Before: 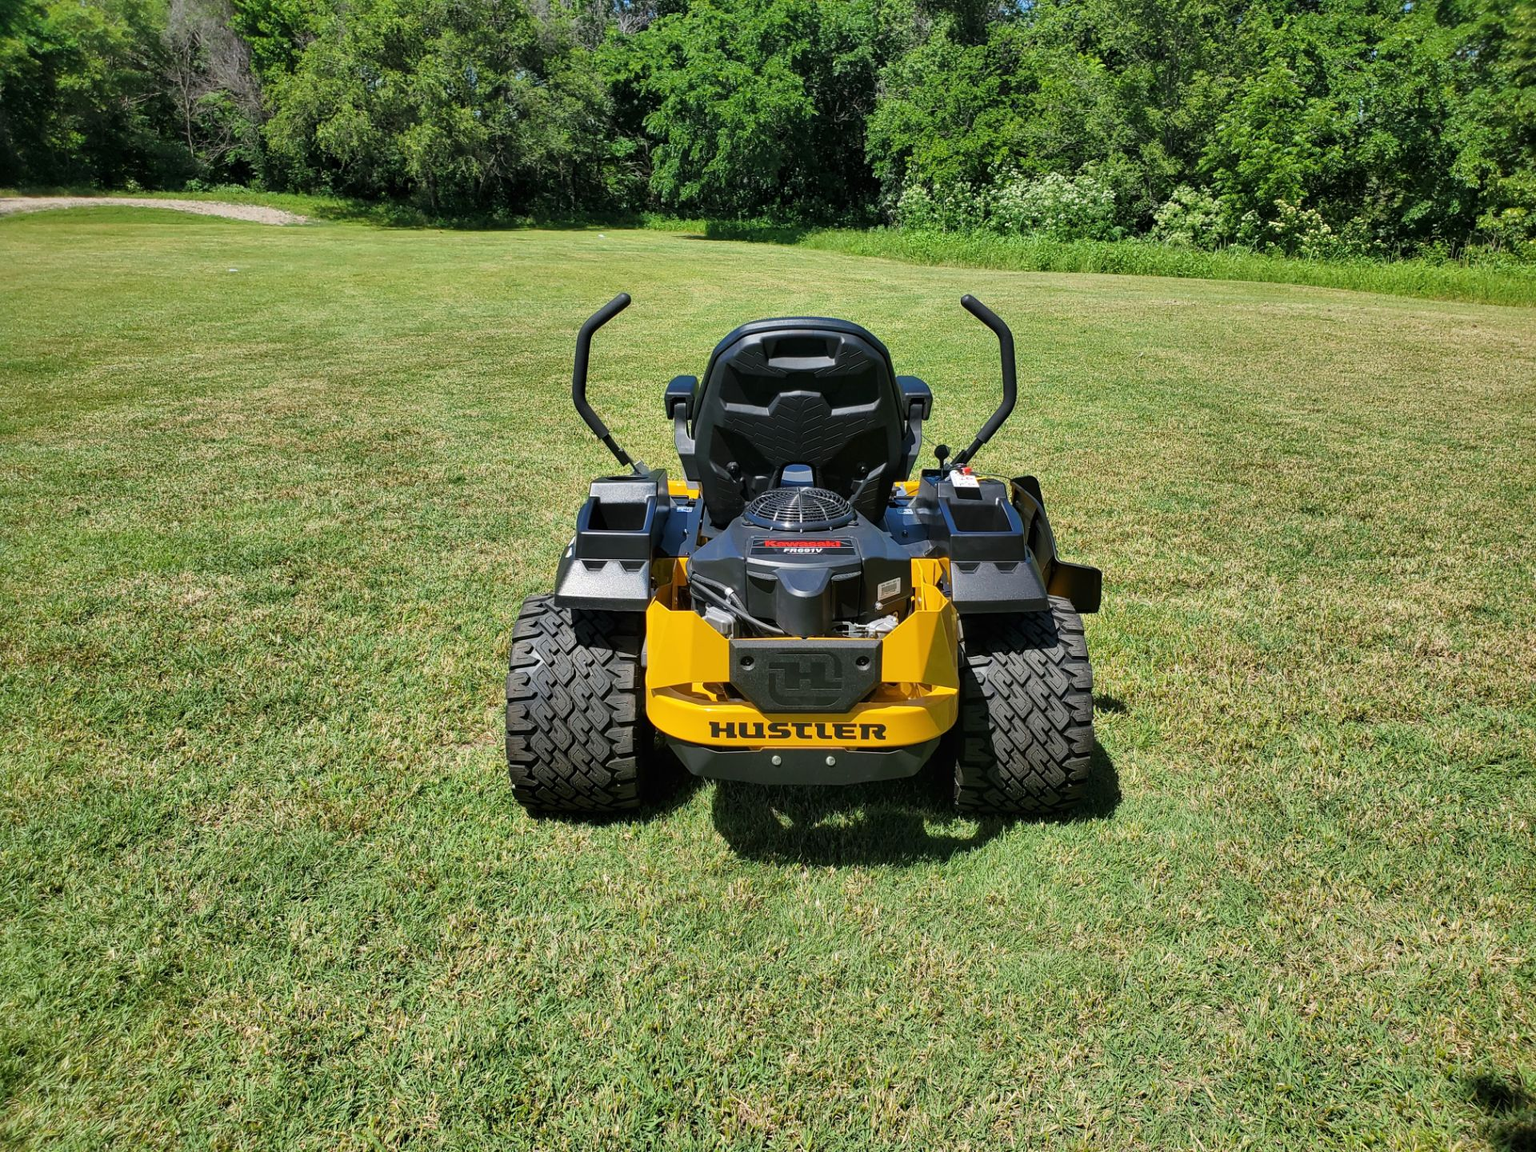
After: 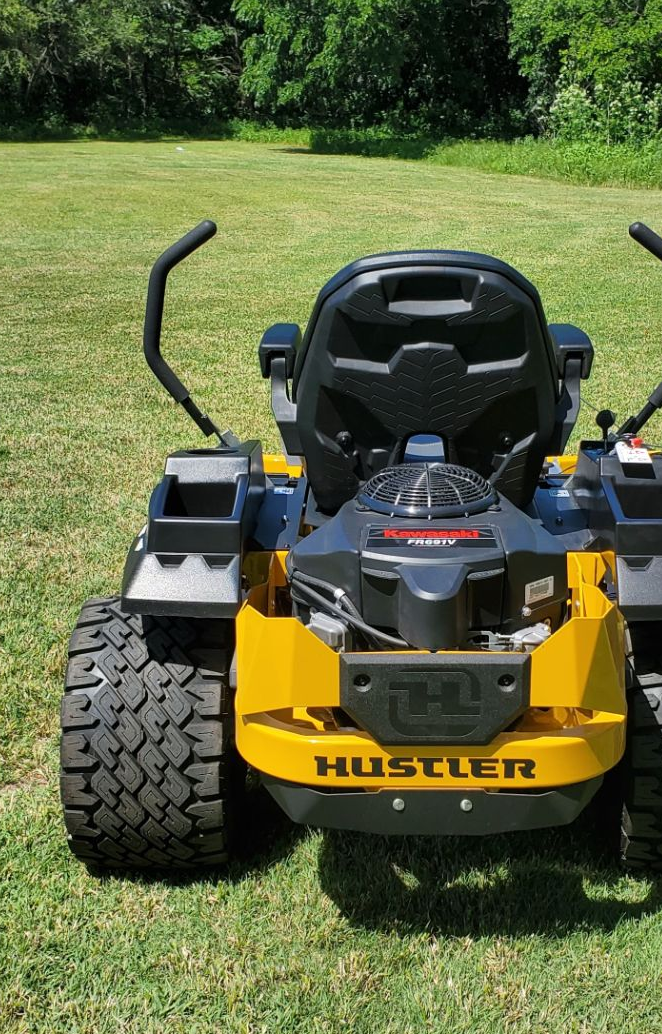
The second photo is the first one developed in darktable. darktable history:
crop and rotate: left 29.803%, top 10.161%, right 35.679%, bottom 17.973%
